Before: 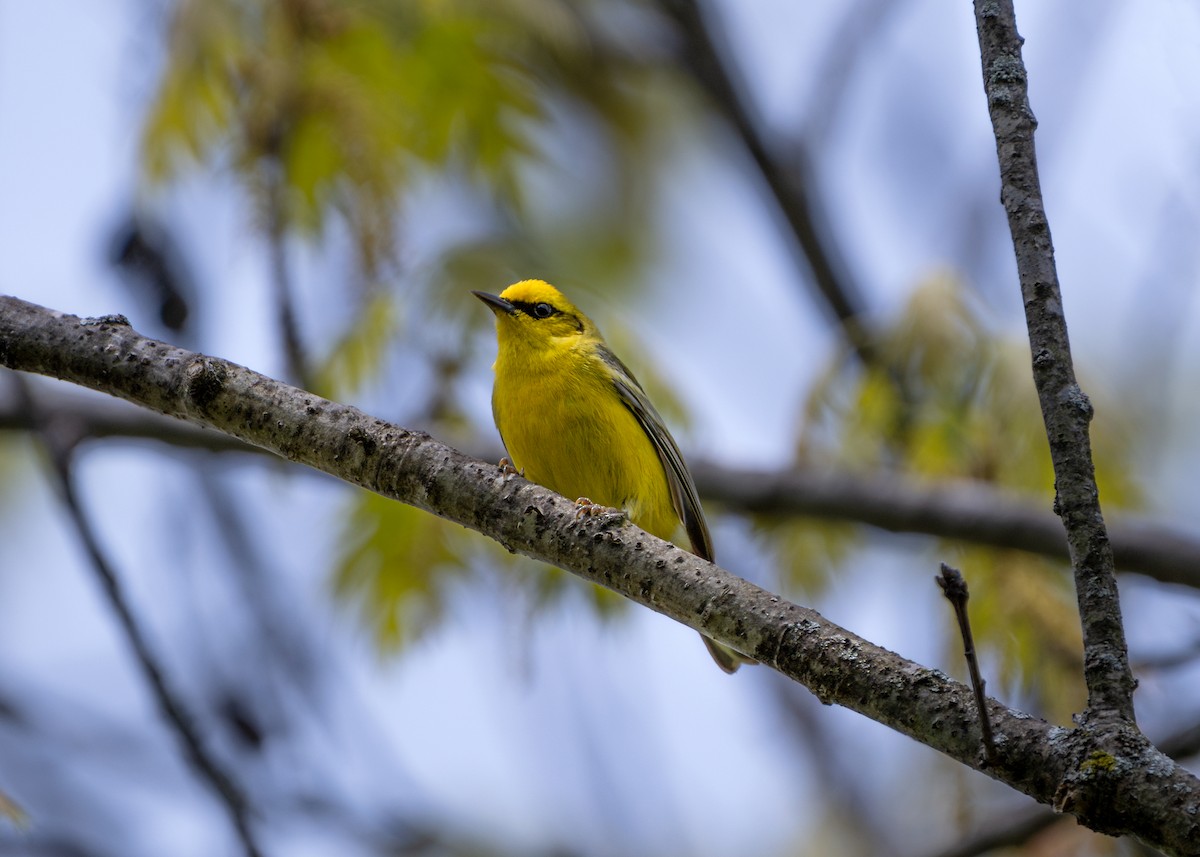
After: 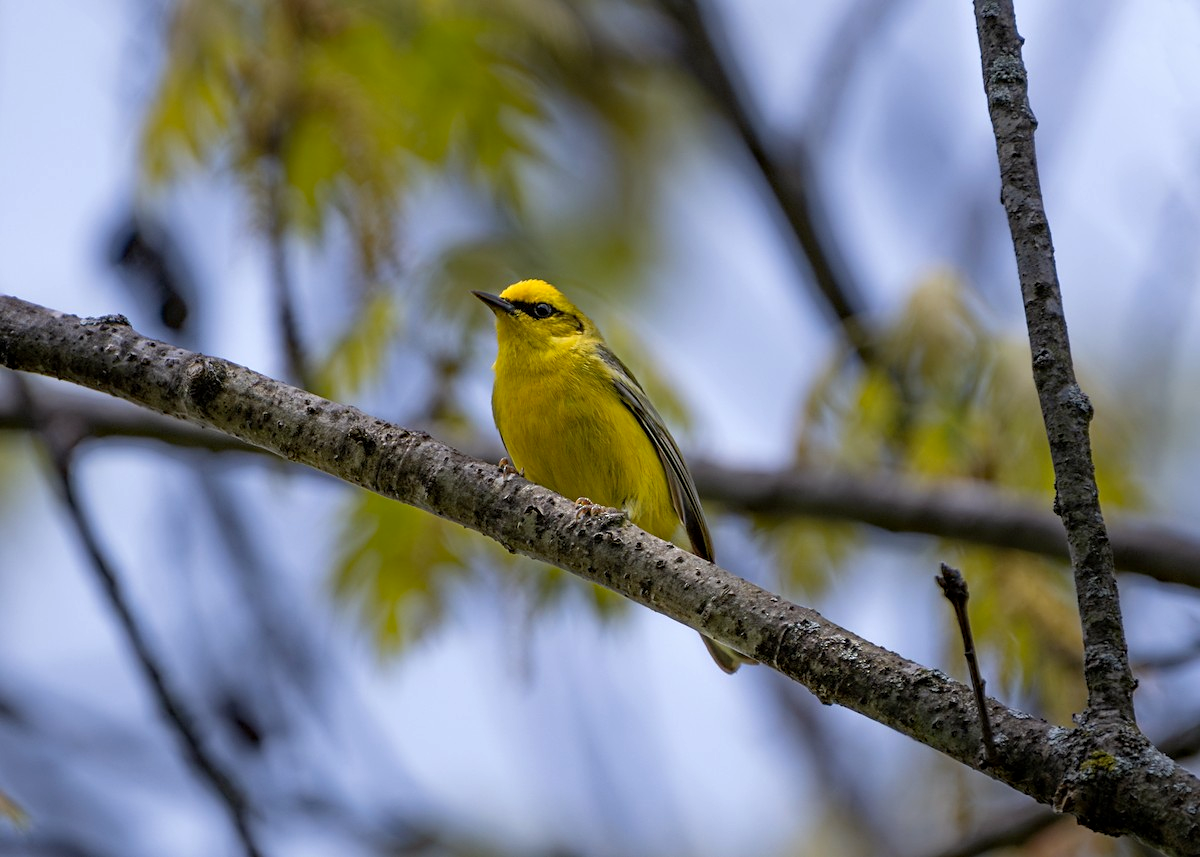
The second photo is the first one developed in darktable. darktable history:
haze removal: compatibility mode true, adaptive false
sharpen: amount 0.2
